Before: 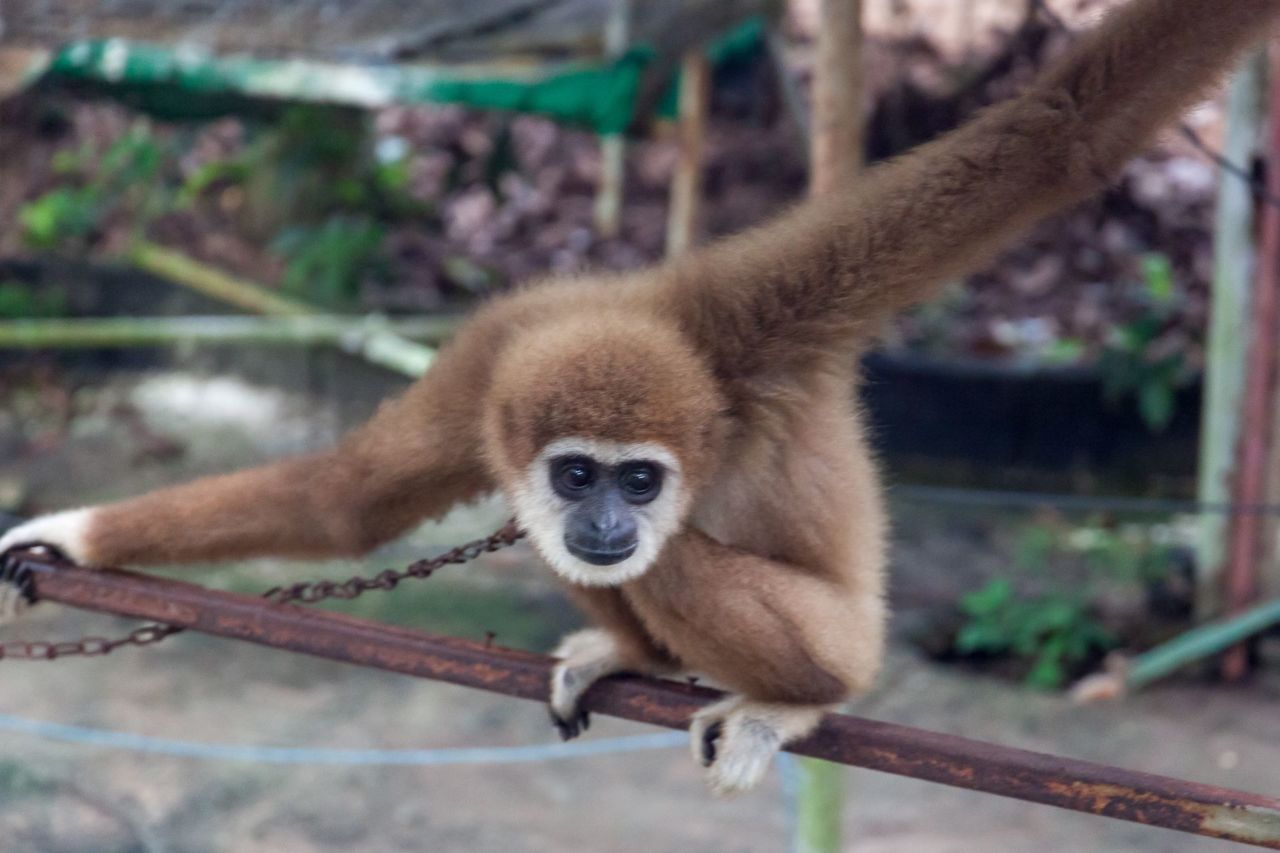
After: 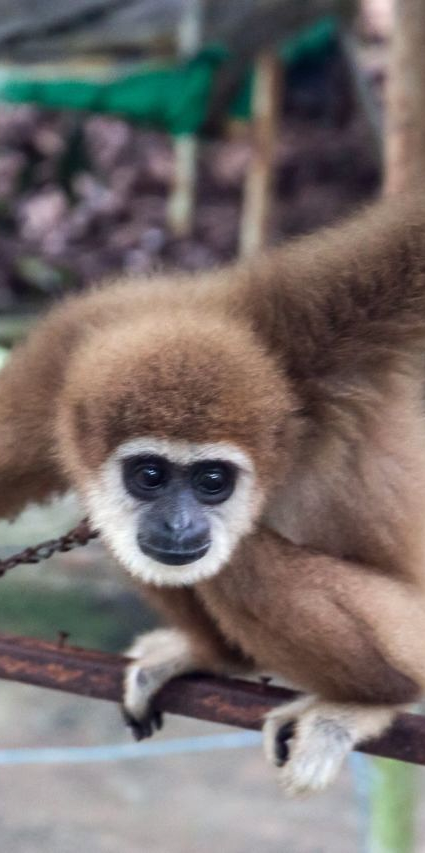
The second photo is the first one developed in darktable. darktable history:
crop: left 33.36%, right 33.36%
tone equalizer: -8 EV -0.417 EV, -7 EV -0.389 EV, -6 EV -0.333 EV, -5 EV -0.222 EV, -3 EV 0.222 EV, -2 EV 0.333 EV, -1 EV 0.389 EV, +0 EV 0.417 EV, edges refinement/feathering 500, mask exposure compensation -1.57 EV, preserve details no
